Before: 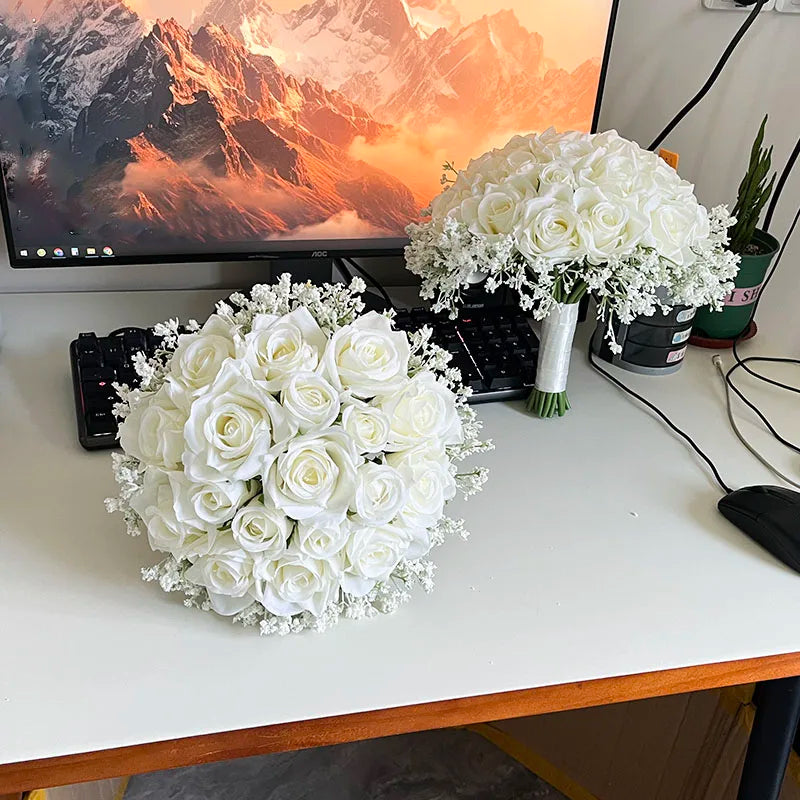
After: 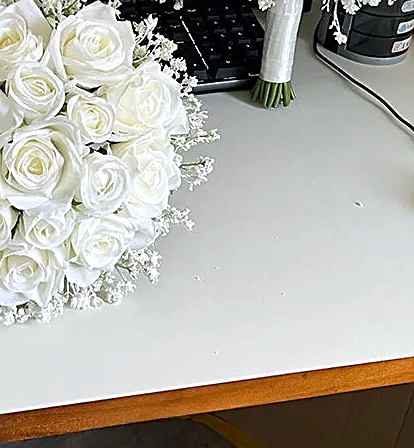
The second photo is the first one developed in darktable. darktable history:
crop: left 34.479%, top 38.822%, right 13.718%, bottom 5.172%
color contrast: green-magenta contrast 0.81
sharpen: on, module defaults
local contrast: mode bilateral grid, contrast 20, coarseness 50, detail 150%, midtone range 0.2
